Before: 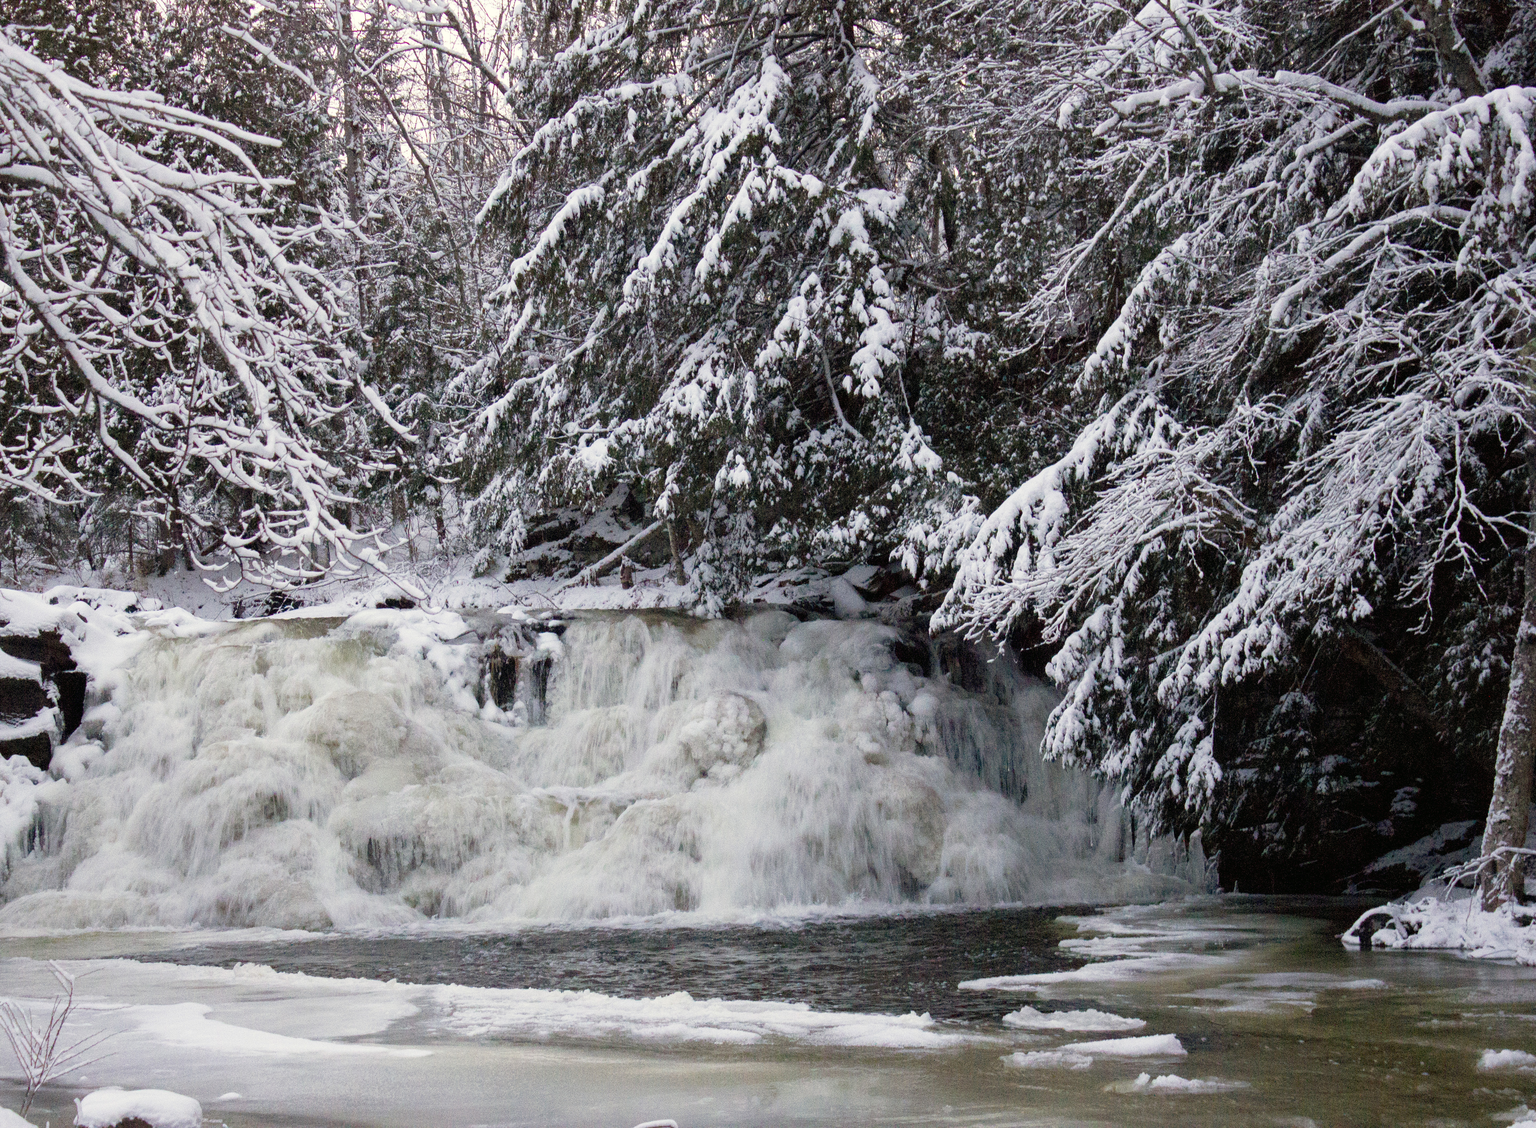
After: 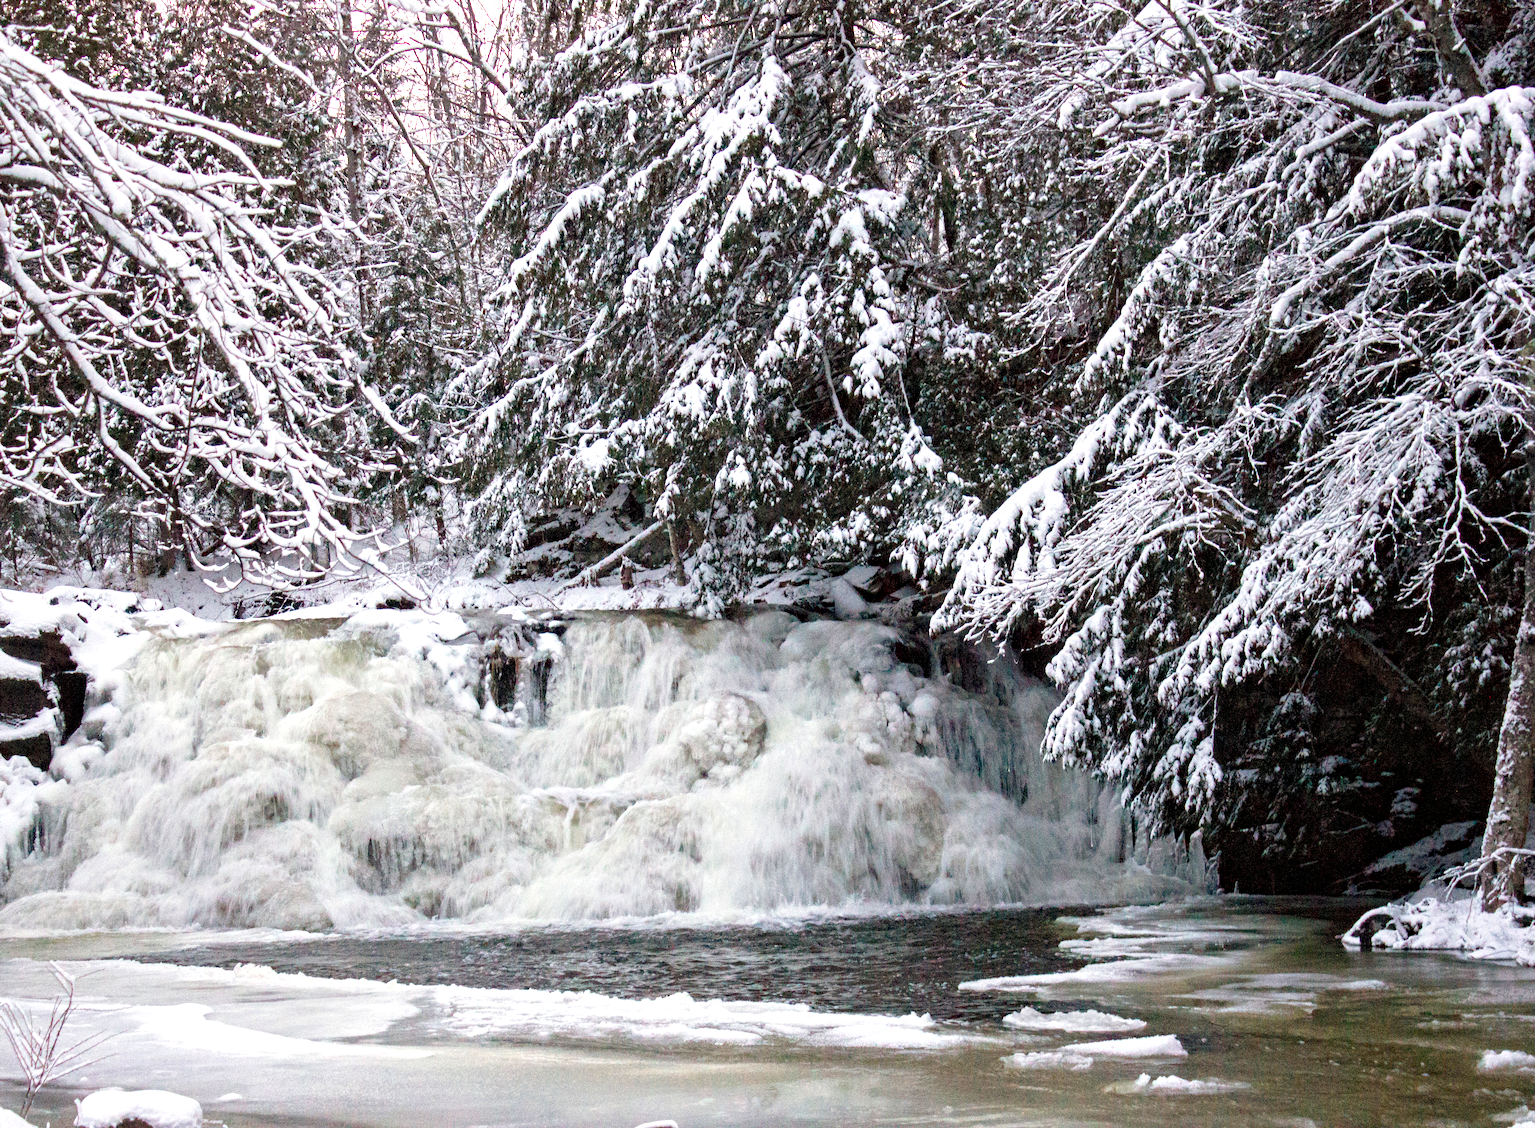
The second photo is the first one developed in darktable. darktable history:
contrast equalizer: octaves 7, y [[0.5, 0.5, 0.544, 0.569, 0.5, 0.5], [0.5 ×6], [0.5 ×6], [0 ×6], [0 ×6]]
exposure: black level correction 0, exposure 0.5 EV, compensate exposure bias true, compensate highlight preservation false
